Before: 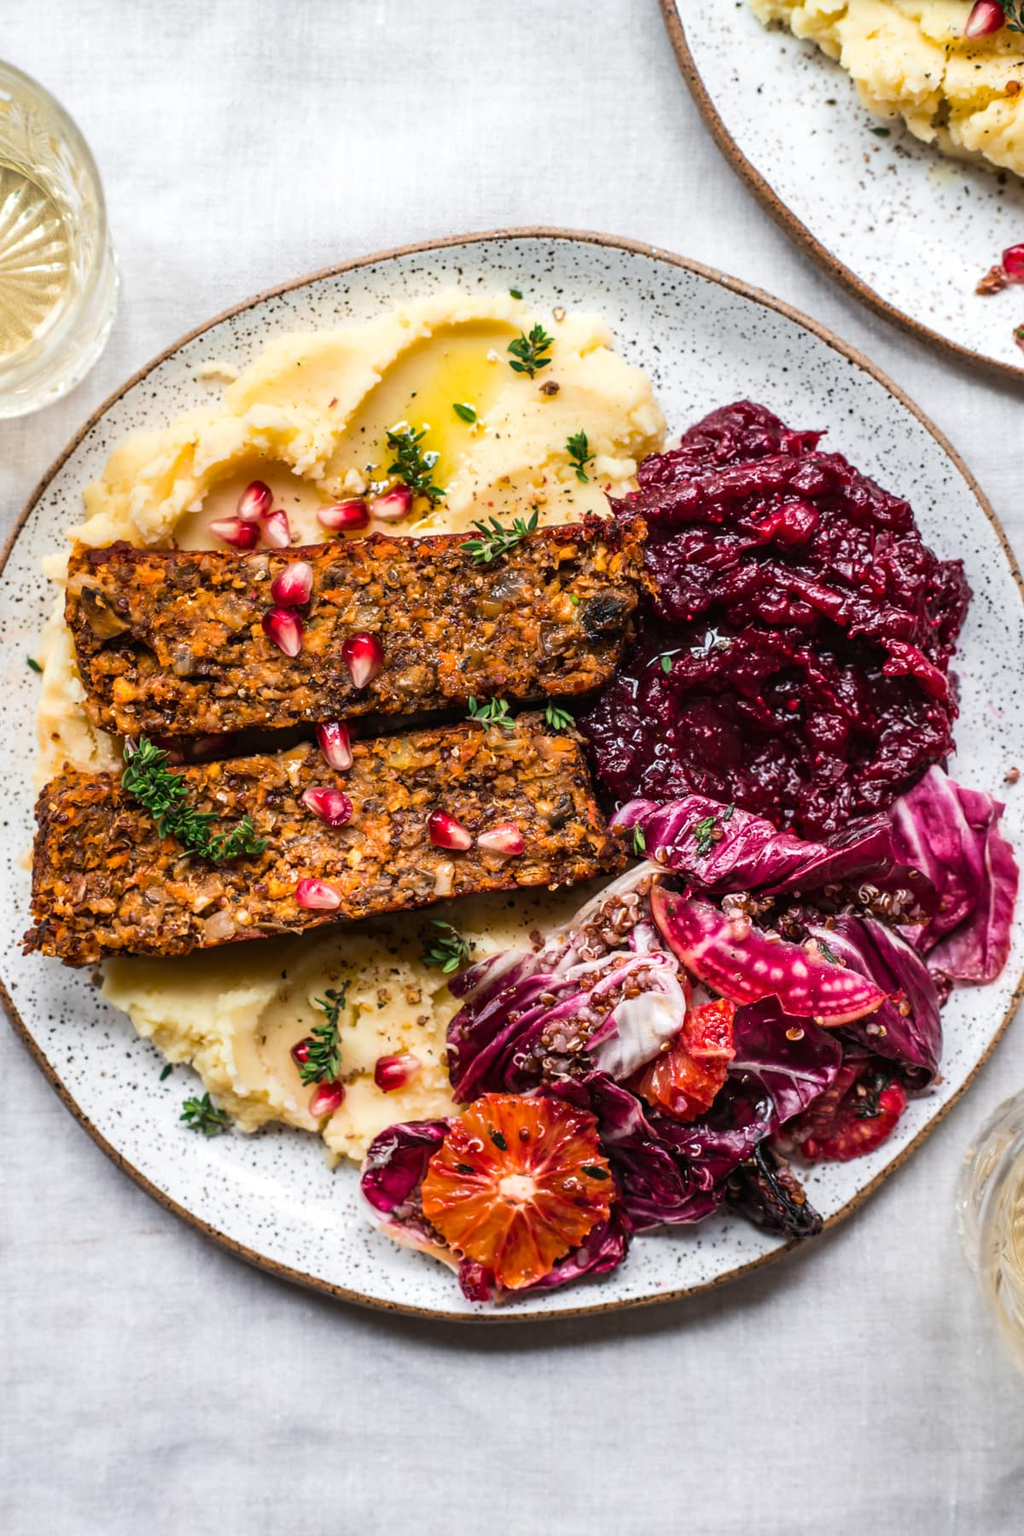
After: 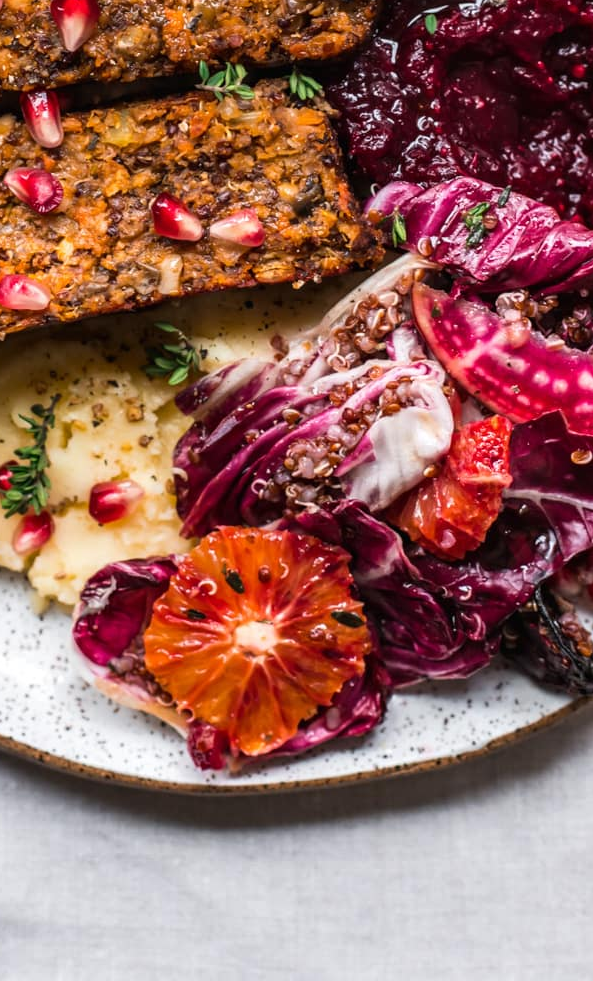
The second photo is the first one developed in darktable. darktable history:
crop: left 29.248%, top 41.99%, right 21.278%, bottom 3.464%
